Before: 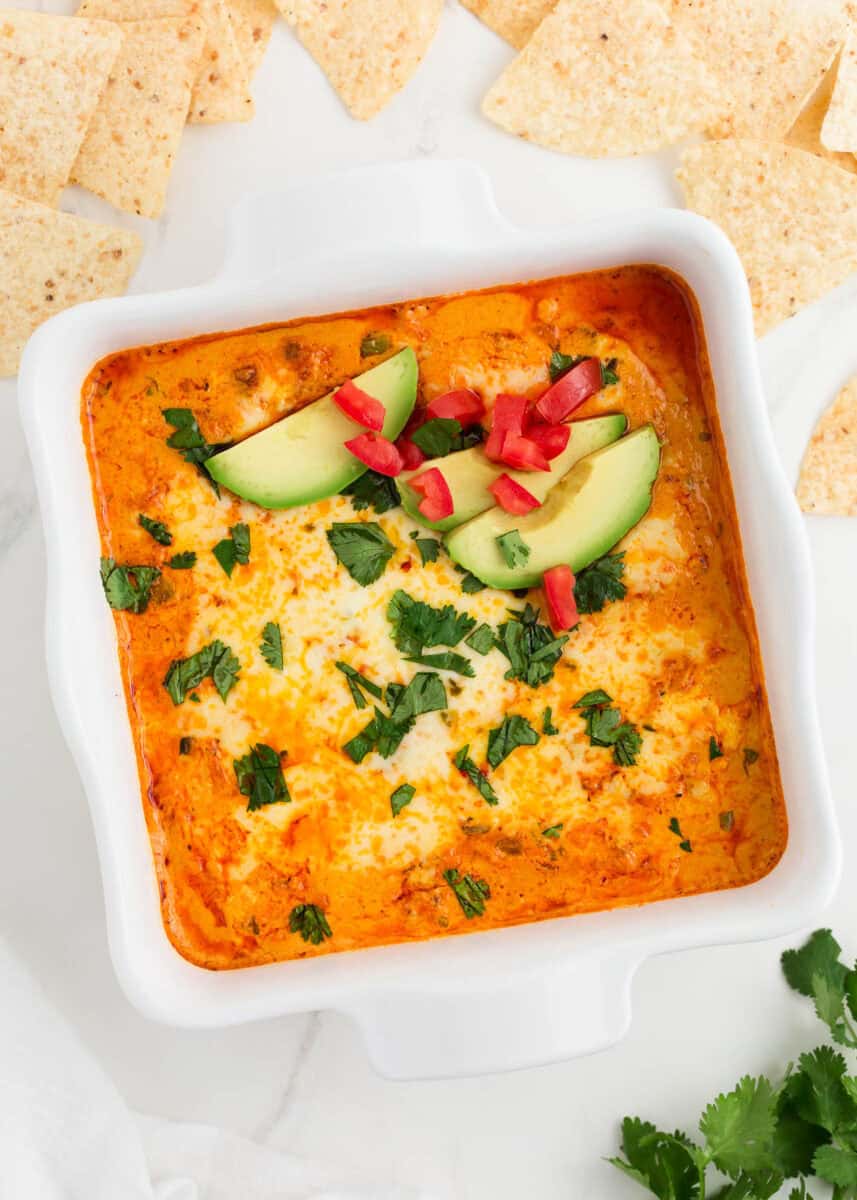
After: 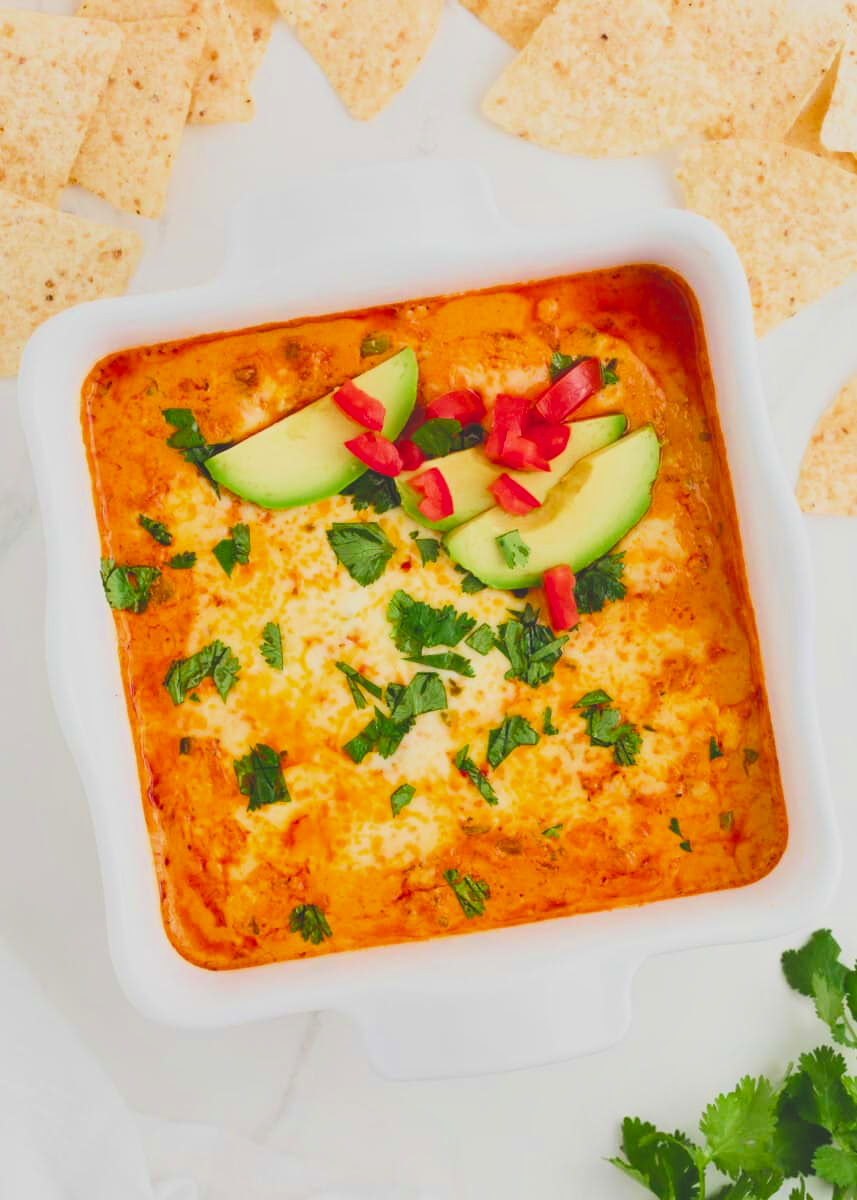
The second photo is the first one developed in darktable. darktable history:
exposure: black level correction -0.028, compensate highlight preservation false
filmic rgb: black relative exposure -7.15 EV, white relative exposure 5.36 EV, hardness 3.02, color science v6 (2022)
color balance rgb: linear chroma grading › shadows -2.2%, linear chroma grading › highlights -15%, linear chroma grading › global chroma -10%, linear chroma grading › mid-tones -10%, perceptual saturation grading › global saturation 45%, perceptual saturation grading › highlights -50%, perceptual saturation grading › shadows 30%, perceptual brilliance grading › global brilliance 18%, global vibrance 45%
shadows and highlights: shadows 32, highlights -32, soften with gaussian
